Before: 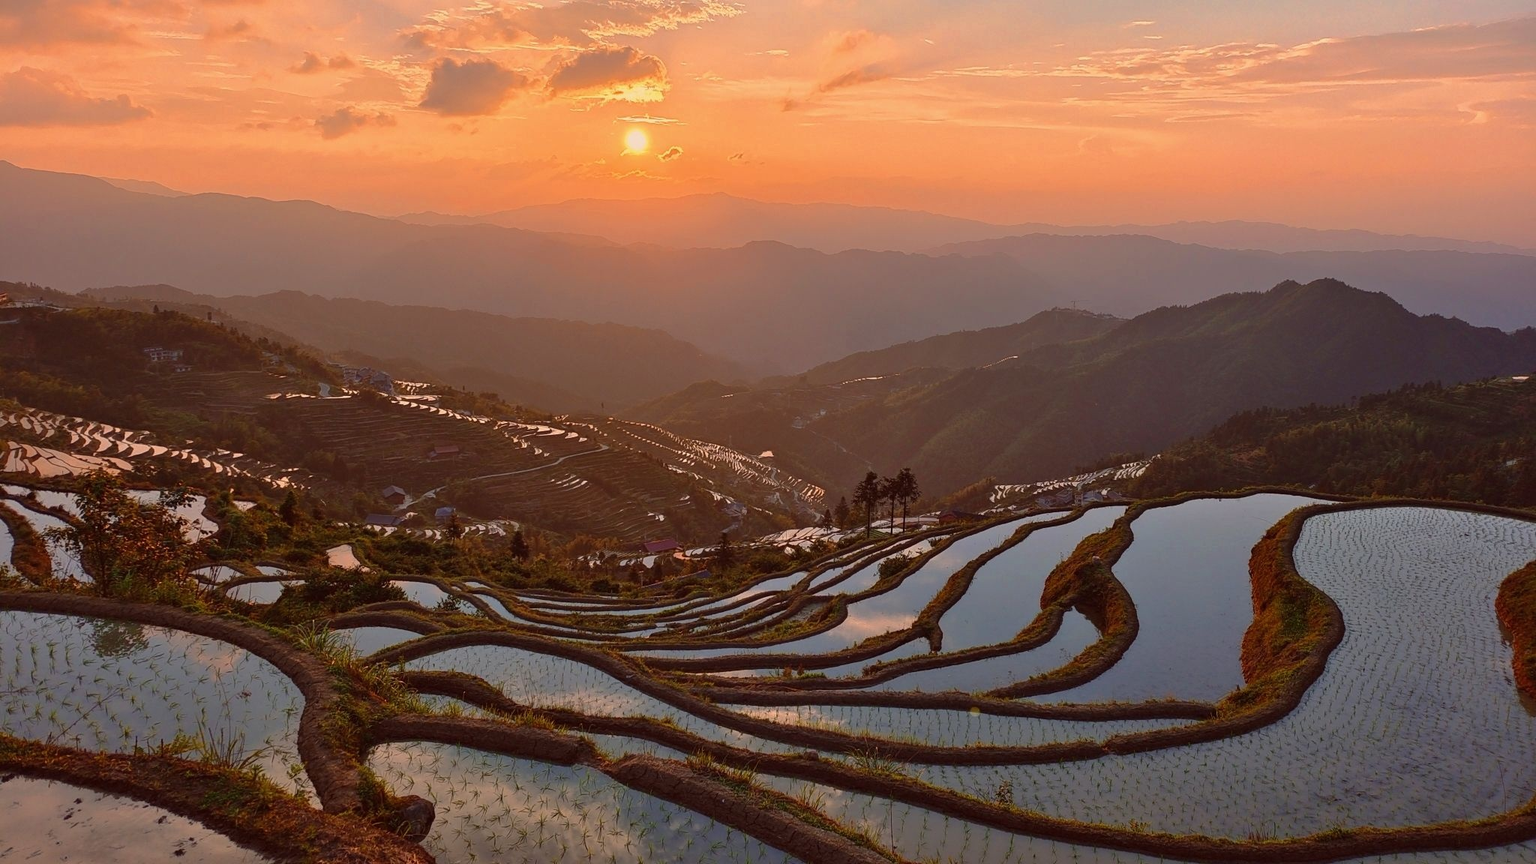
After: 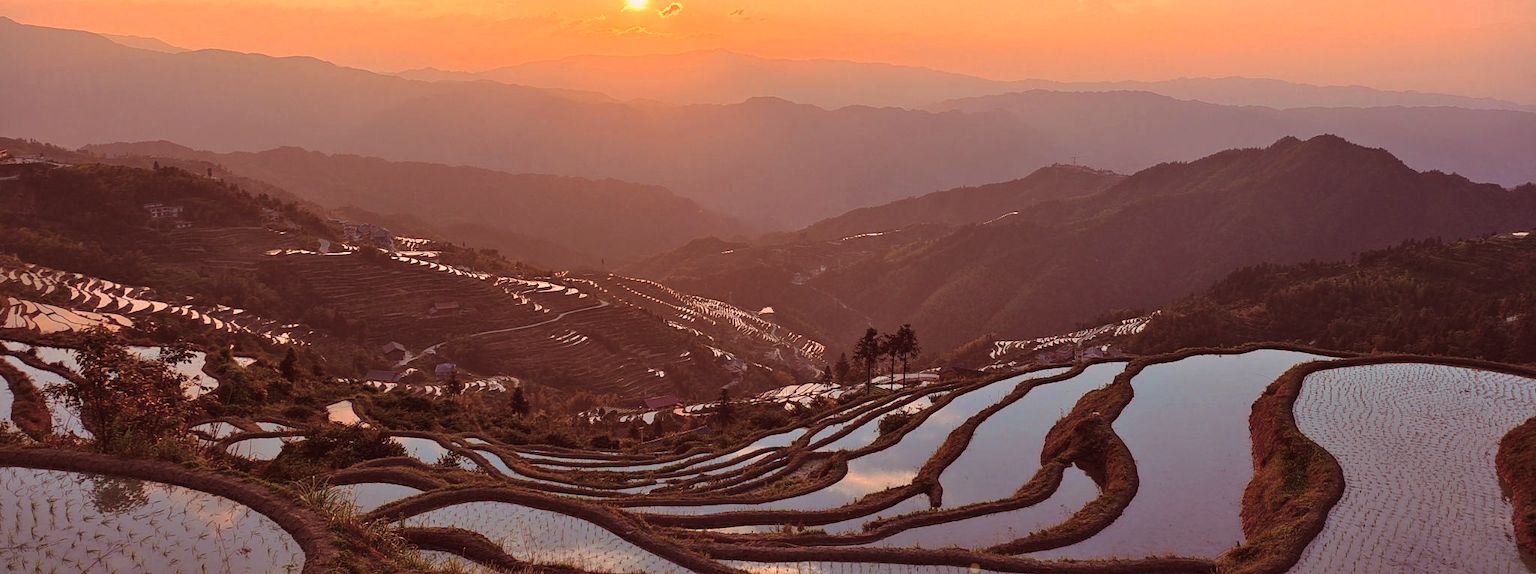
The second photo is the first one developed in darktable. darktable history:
vignetting: fall-off start 100%, brightness -0.282, width/height ratio 1.31
crop: top 16.727%, bottom 16.727%
split-toning: highlights › hue 298.8°, highlights › saturation 0.73, compress 41.76%
exposure: exposure 0.367 EV, compensate highlight preservation false
